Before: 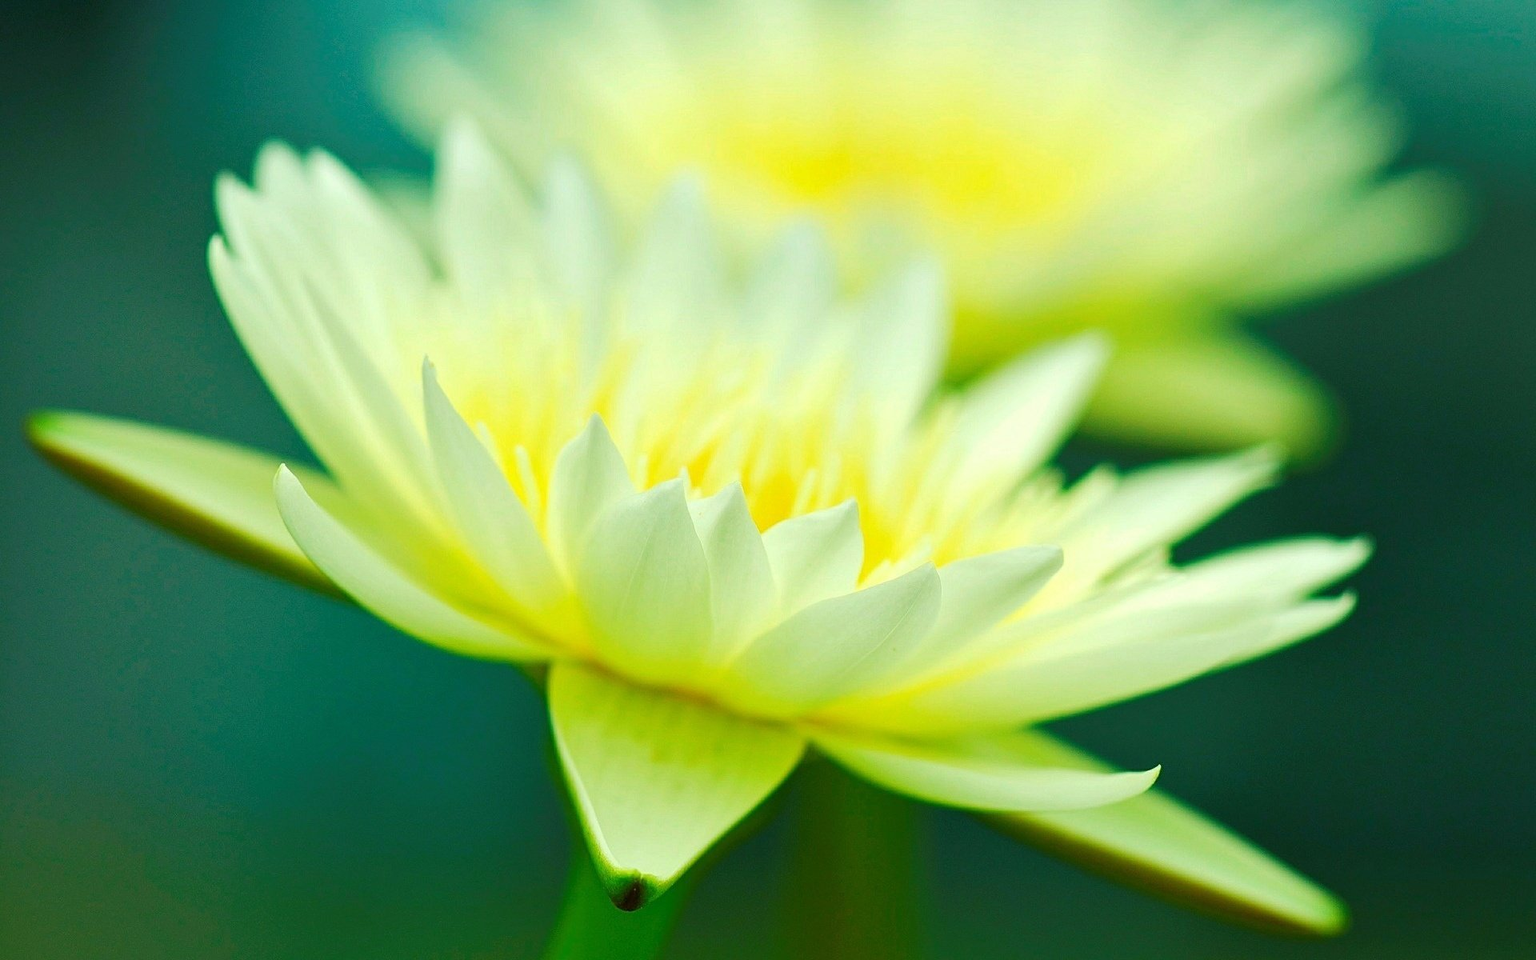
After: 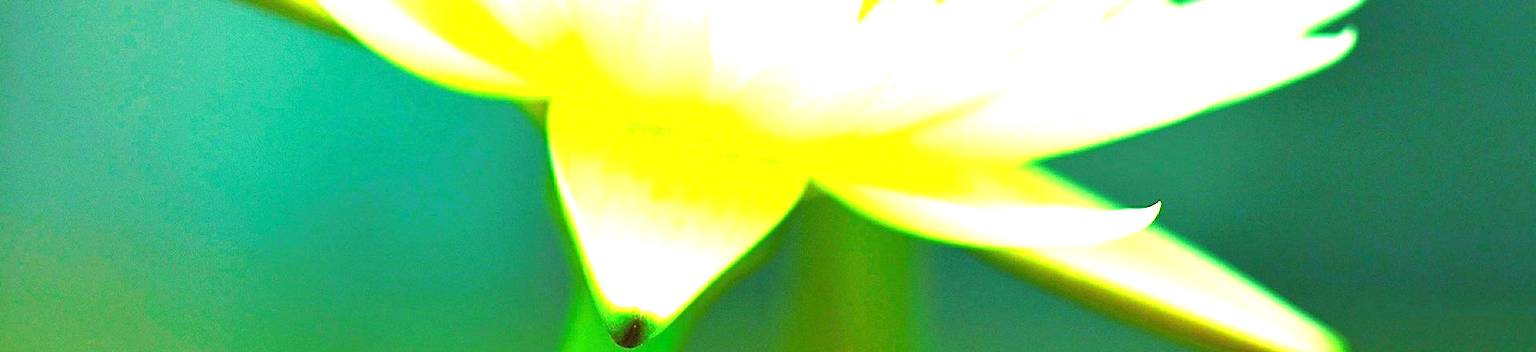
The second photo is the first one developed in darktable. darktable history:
crop and rotate: top 58.67%, bottom 4.525%
exposure: exposure 2.053 EV, compensate exposure bias true, compensate highlight preservation false
